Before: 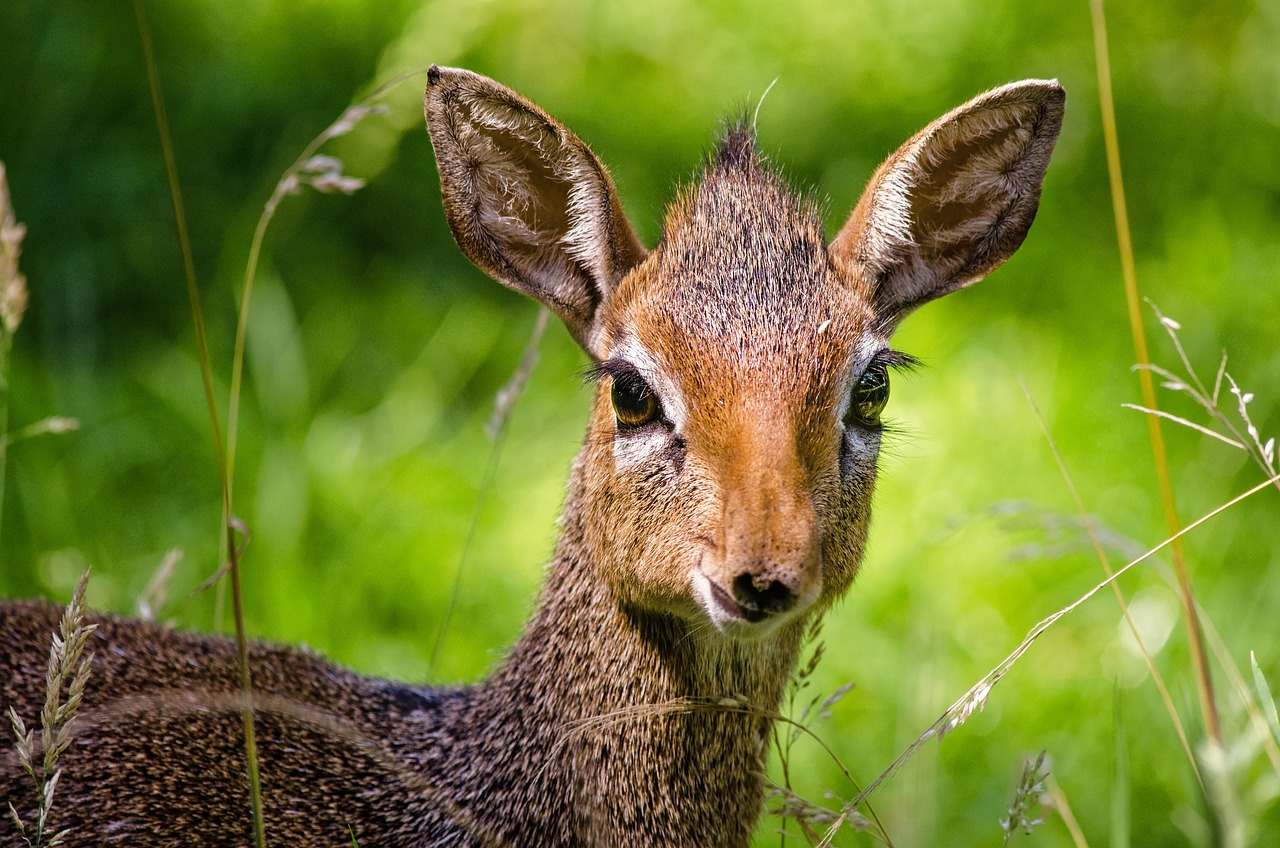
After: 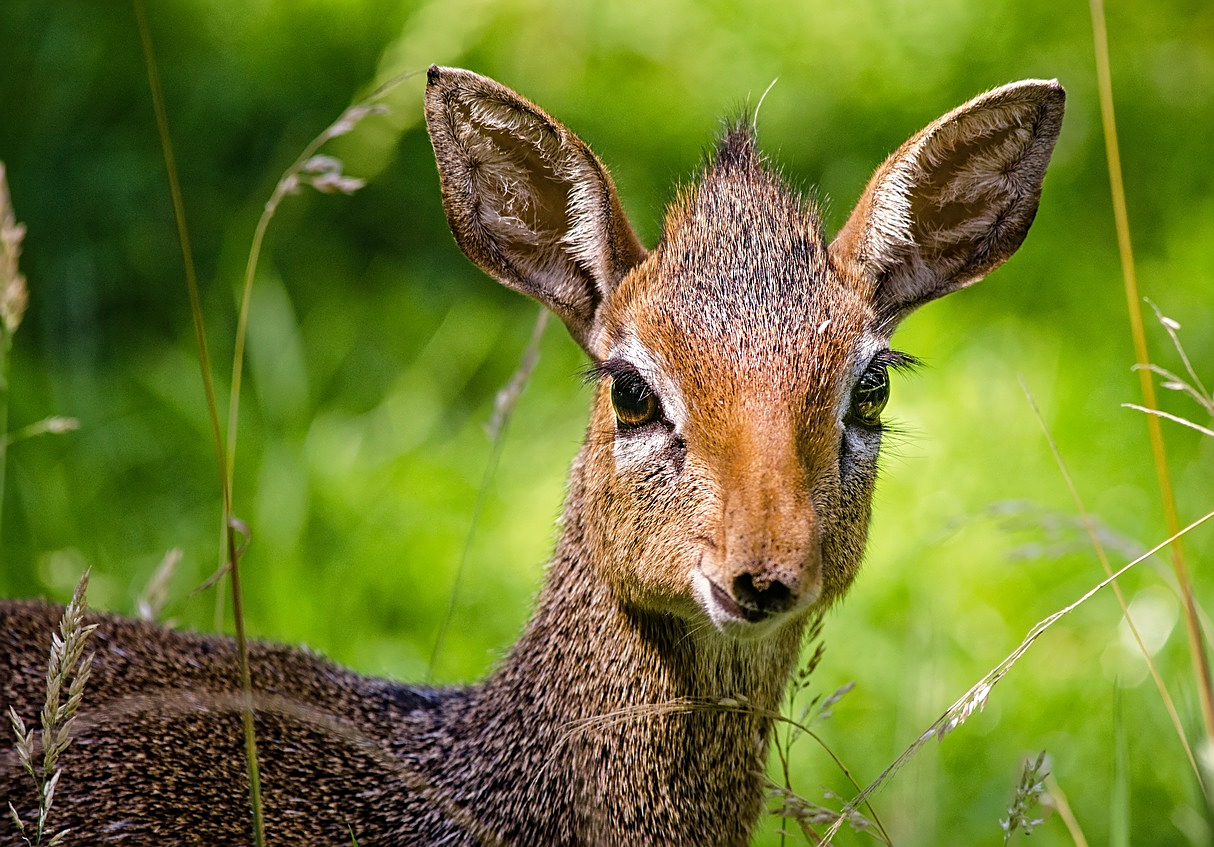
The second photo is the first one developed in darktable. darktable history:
tone equalizer: edges refinement/feathering 500, mask exposure compensation -1.57 EV, preserve details no
crop and rotate: left 0%, right 5.123%
sharpen: radius 2.493, amount 0.321
